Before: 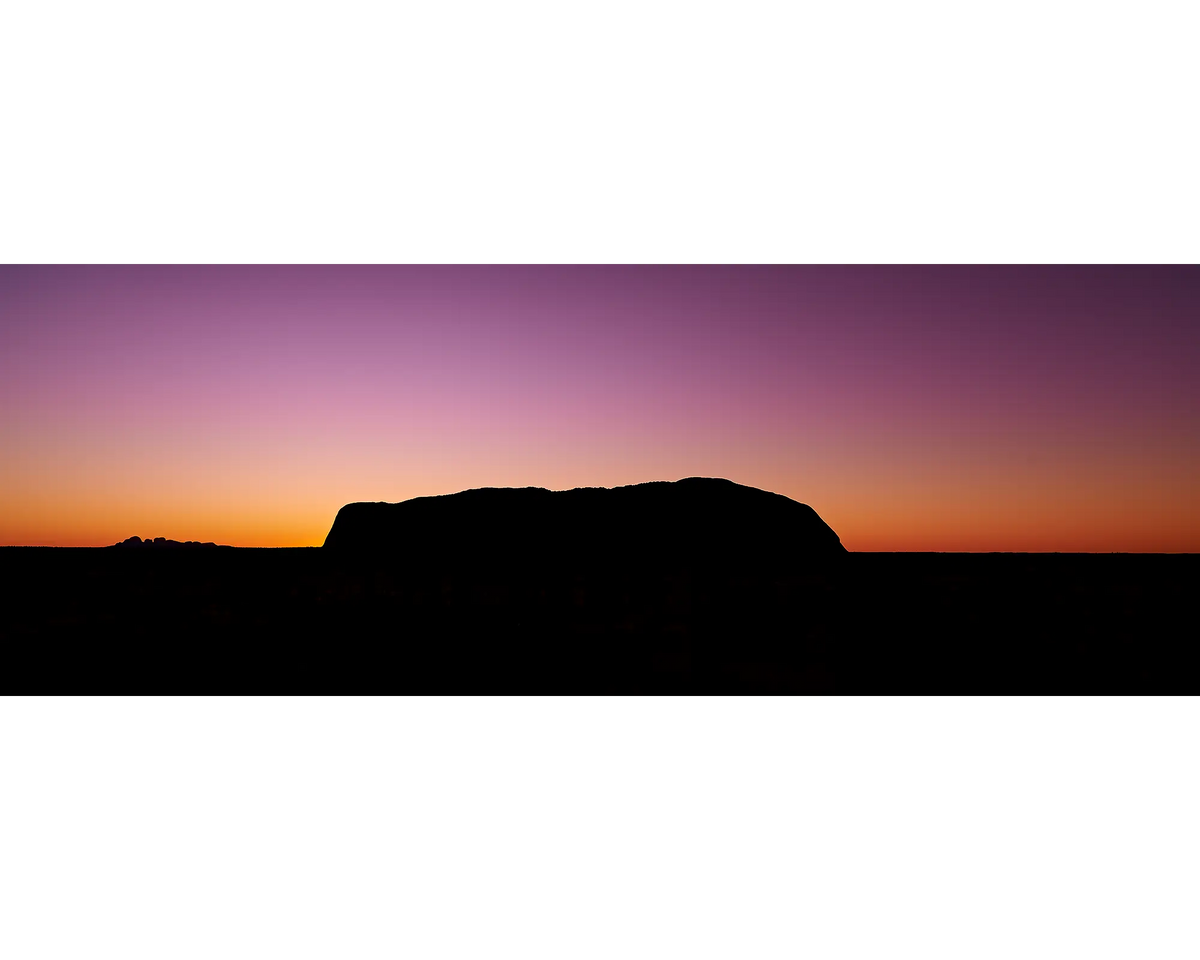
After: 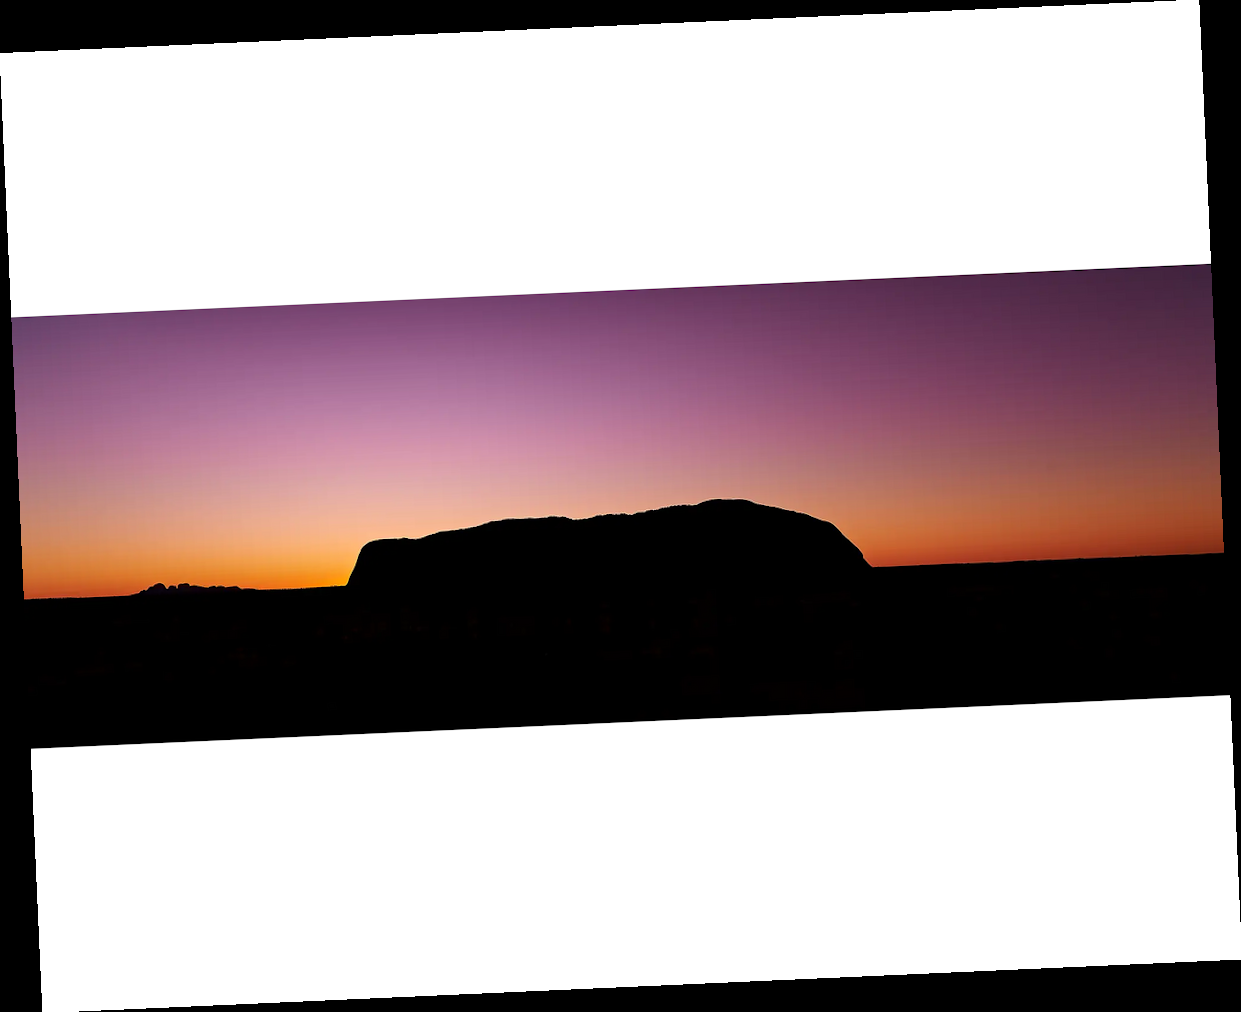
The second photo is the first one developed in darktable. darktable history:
shadows and highlights: shadows 20.91, highlights -35.45, soften with gaussian
rotate and perspective: rotation -2.56°, automatic cropping off
